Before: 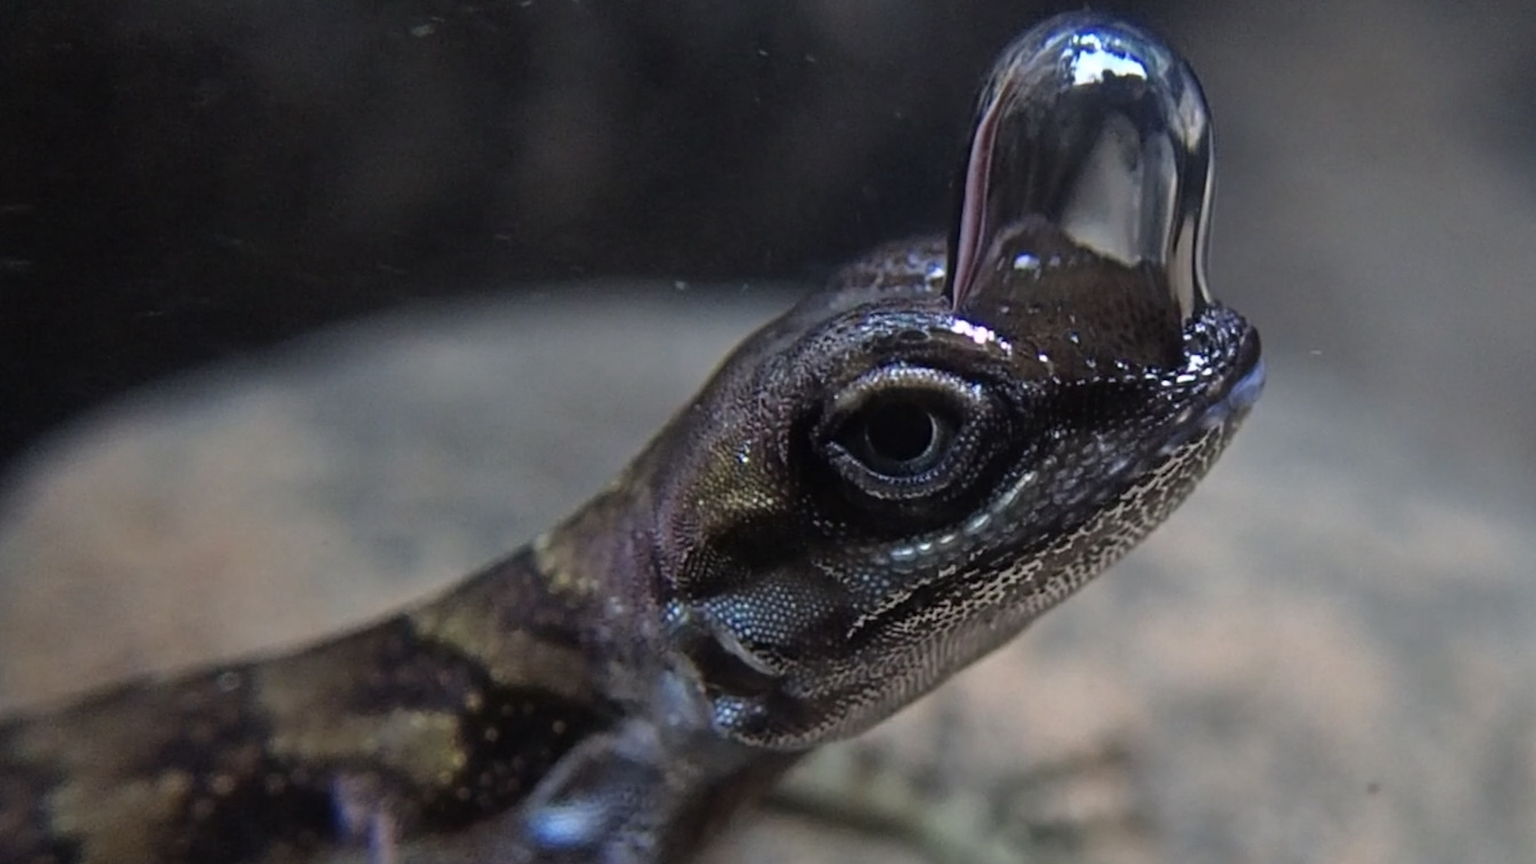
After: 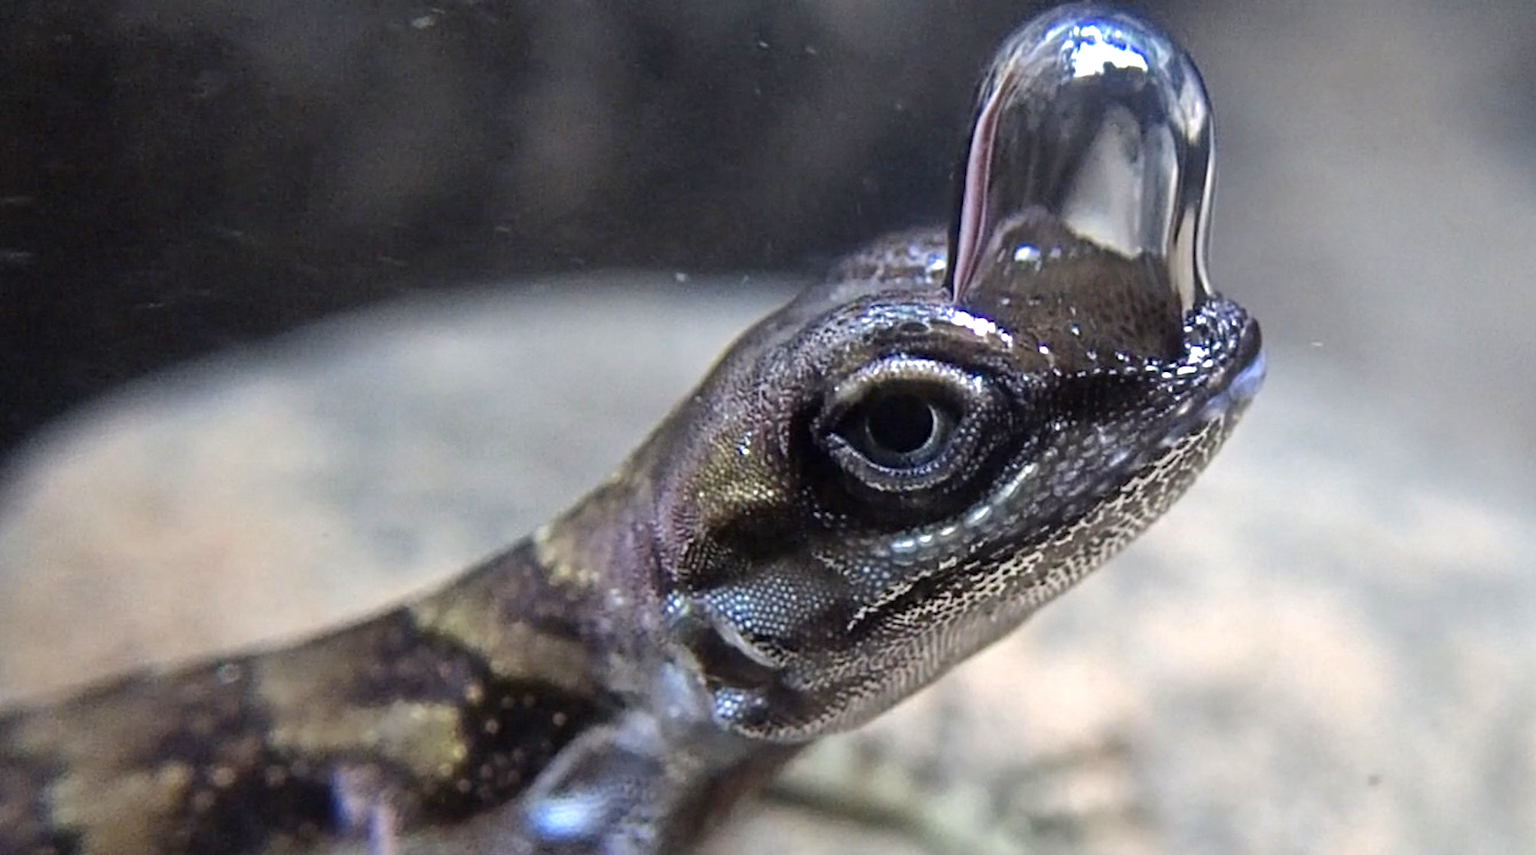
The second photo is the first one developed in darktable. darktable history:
exposure: exposure 1 EV, compensate highlight preservation false
crop: top 1.049%, right 0.001%
